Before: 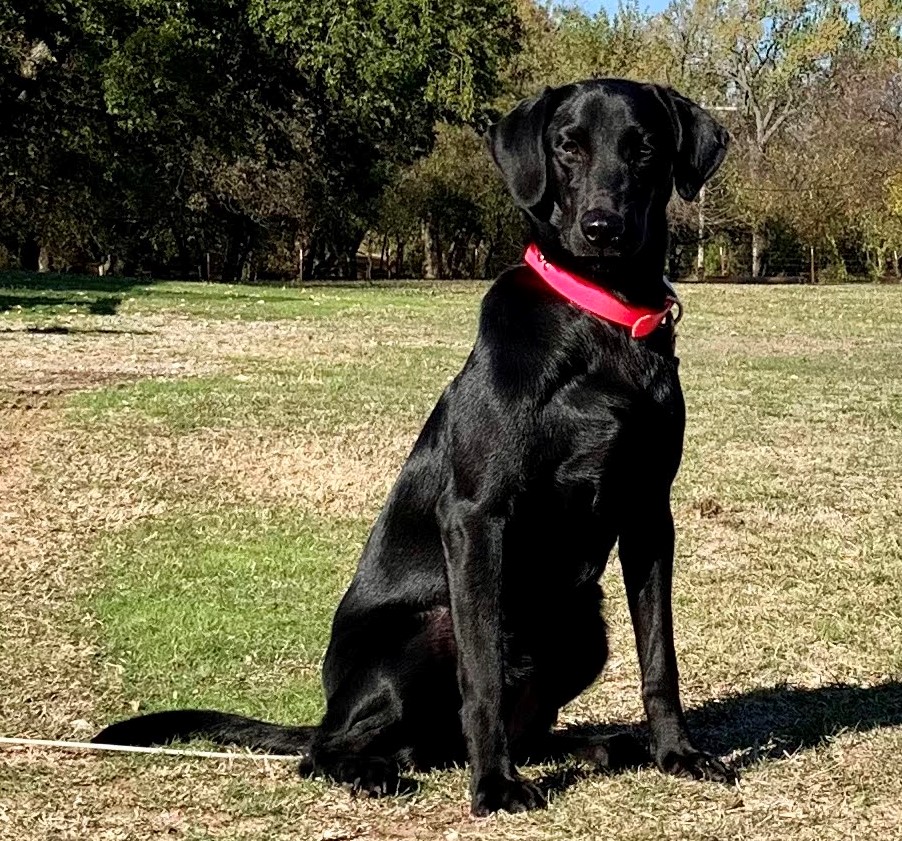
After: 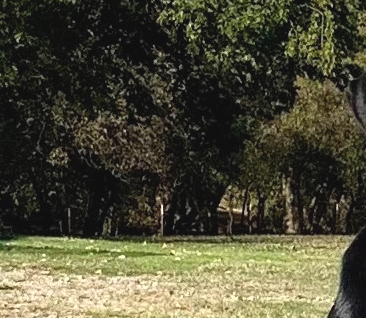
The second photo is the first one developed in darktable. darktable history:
exposure: black level correction -0.005, exposure 0.054 EV, compensate highlight preservation false
crop: left 15.452%, top 5.459%, right 43.956%, bottom 56.62%
